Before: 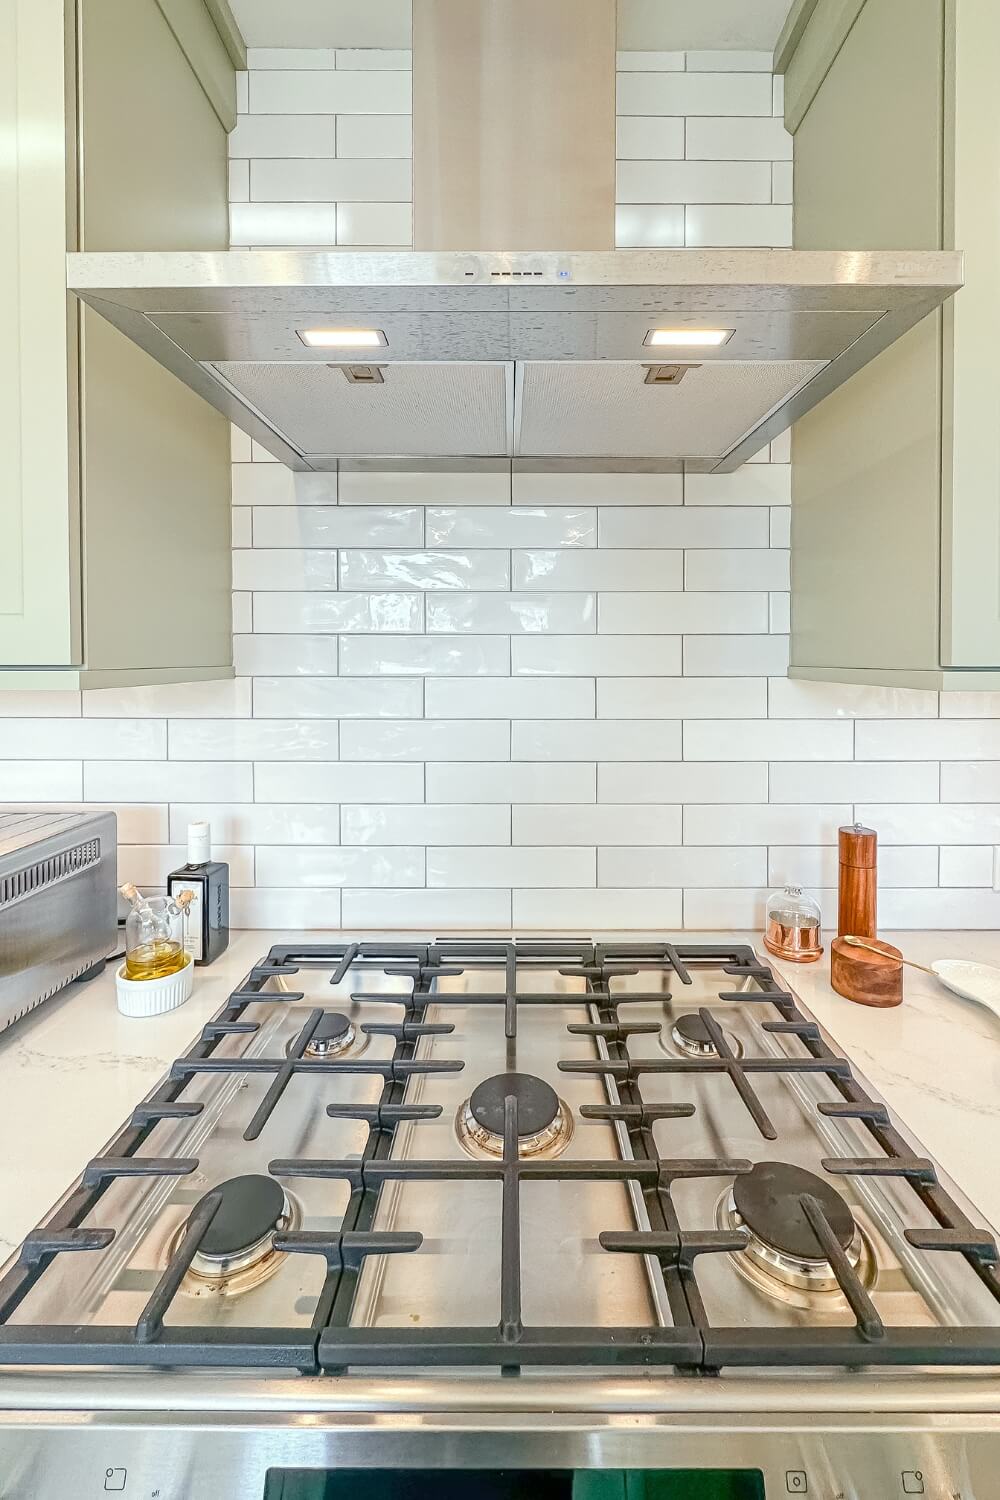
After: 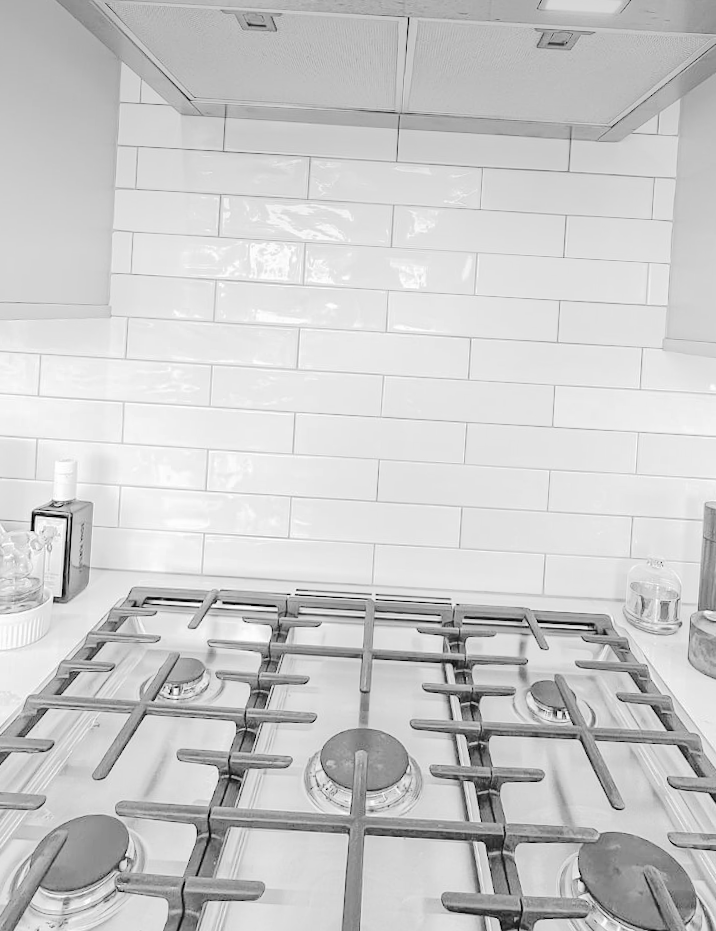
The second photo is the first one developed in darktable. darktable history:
graduated density: density 2.02 EV, hardness 44%, rotation 0.374°, offset 8.21, hue 208.8°, saturation 97%
tone curve: curves: ch0 [(0, 0) (0.003, 0.021) (0.011, 0.033) (0.025, 0.059) (0.044, 0.097) (0.069, 0.141) (0.1, 0.186) (0.136, 0.237) (0.177, 0.298) (0.224, 0.378) (0.277, 0.47) (0.335, 0.542) (0.399, 0.605) (0.468, 0.678) (0.543, 0.724) (0.623, 0.787) (0.709, 0.829) (0.801, 0.875) (0.898, 0.912) (1, 1)], preserve colors none
crop and rotate: angle -3.37°, left 9.79%, top 20.73%, right 12.42%, bottom 11.82%
monochrome: on, module defaults
